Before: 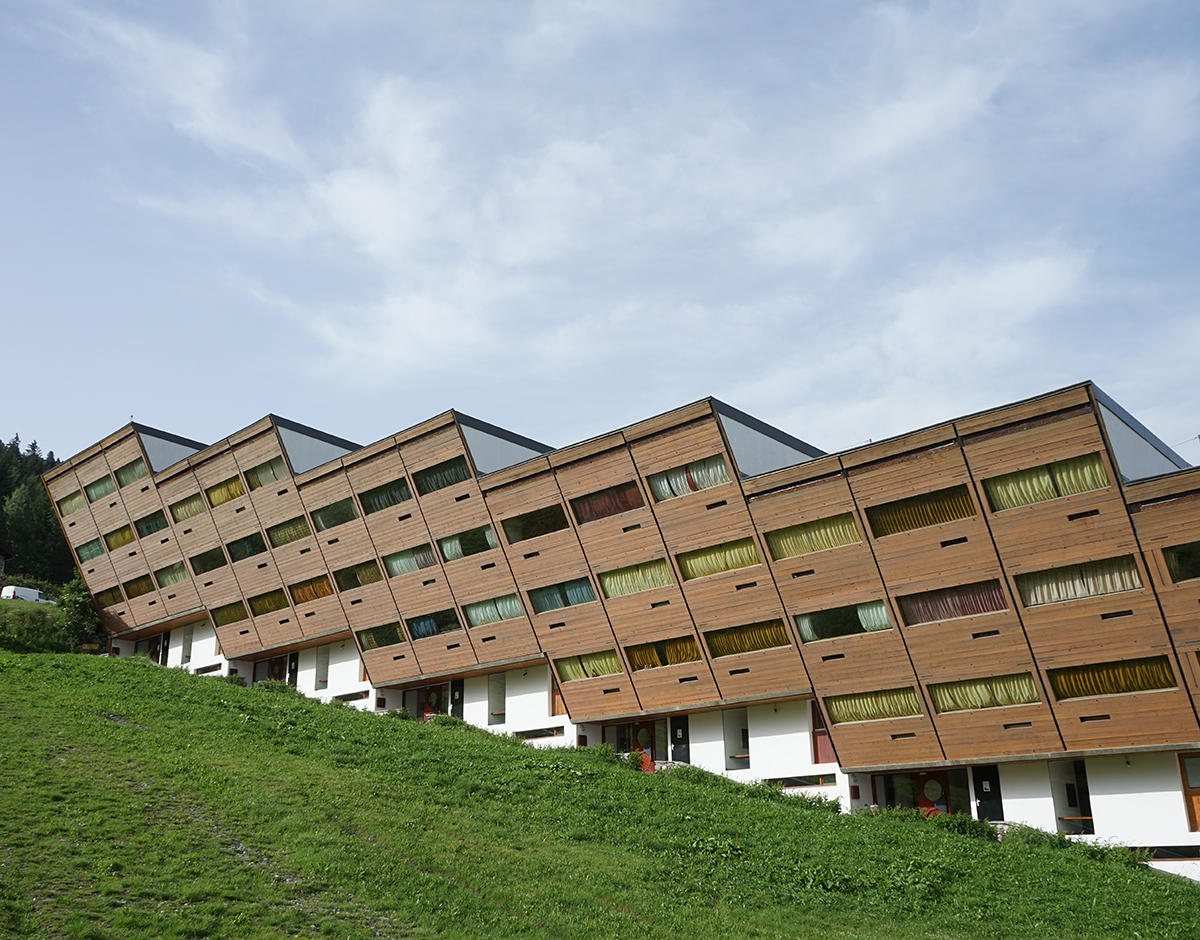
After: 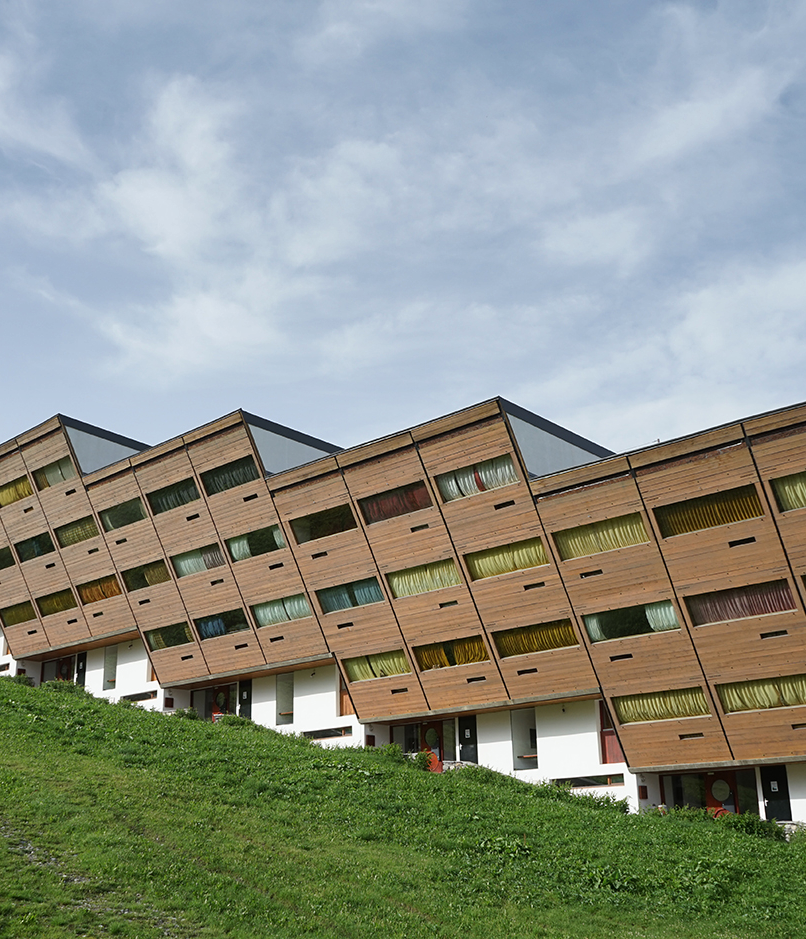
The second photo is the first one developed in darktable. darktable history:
crop and rotate: left 17.675%, right 15.13%
shadows and highlights: shadows 5.79, soften with gaussian
